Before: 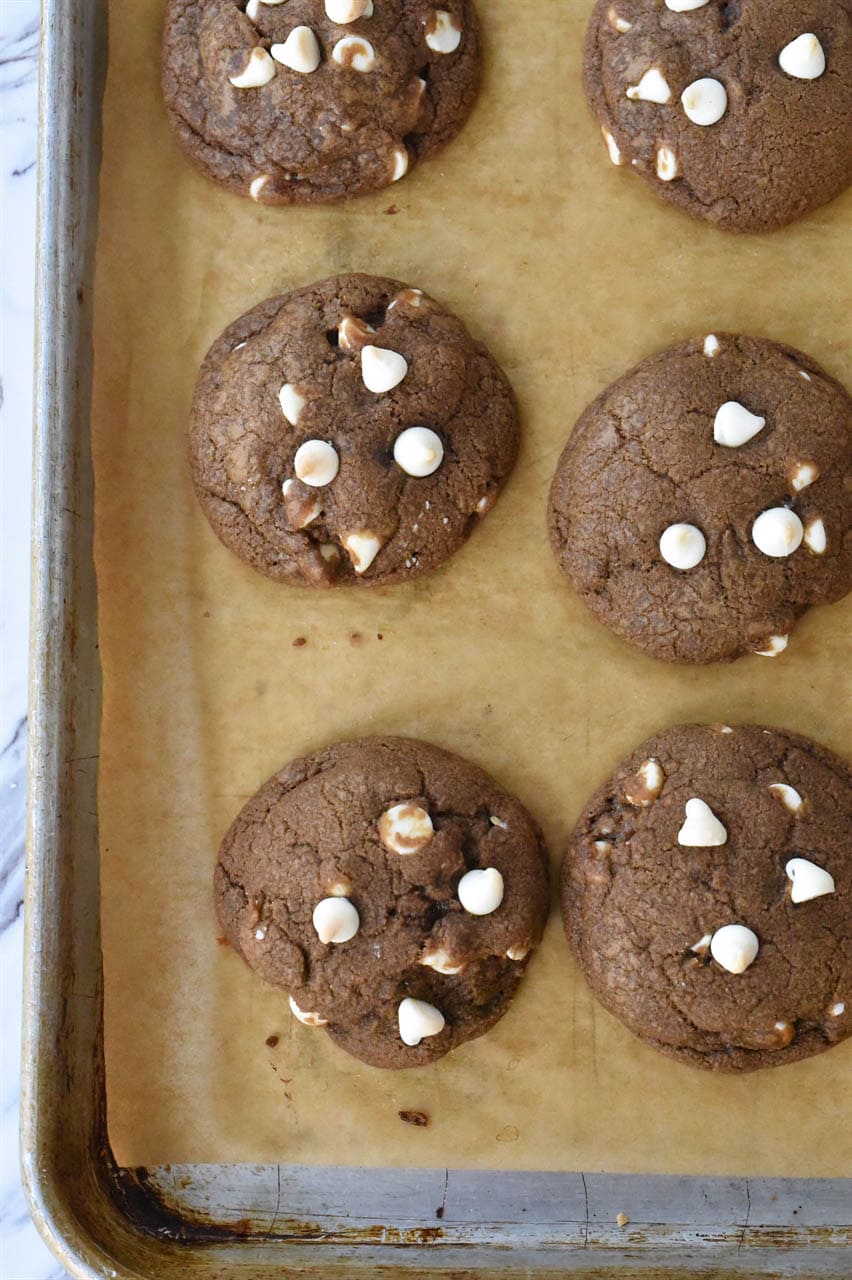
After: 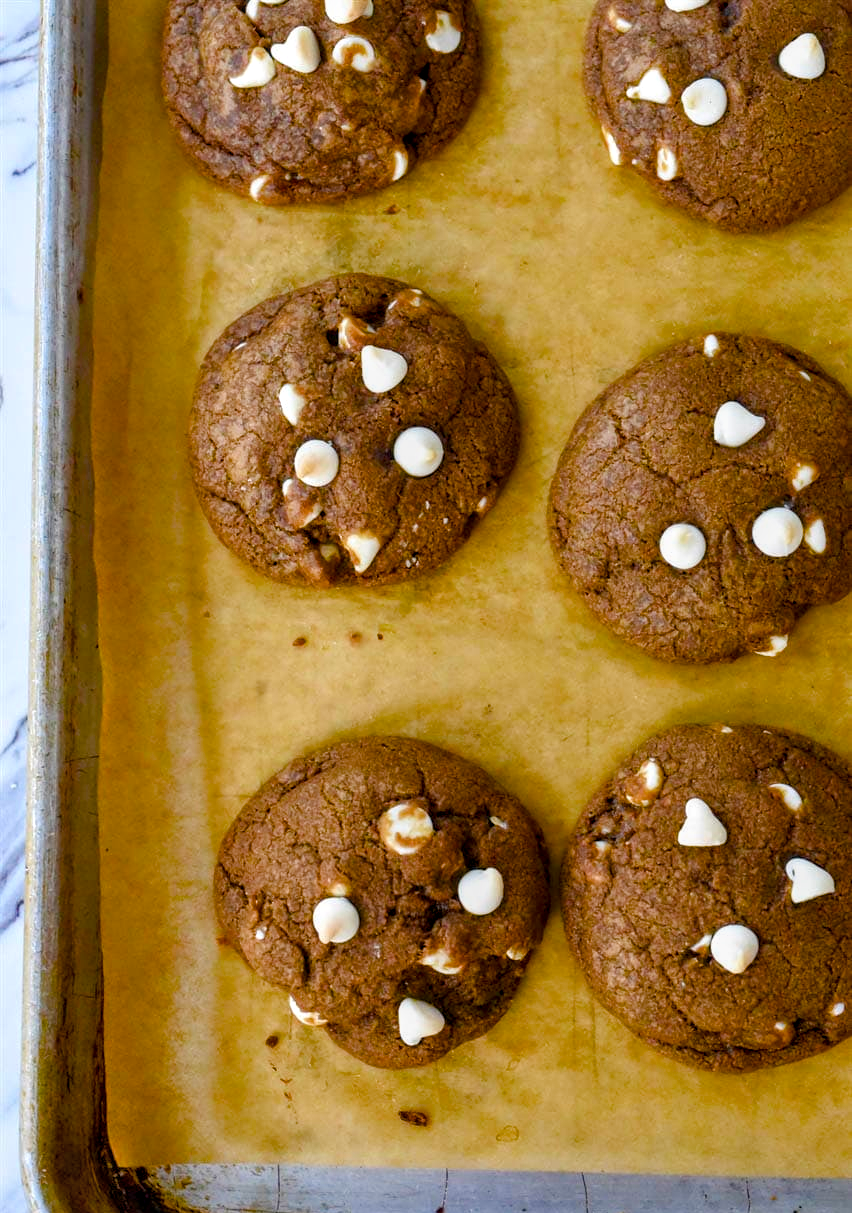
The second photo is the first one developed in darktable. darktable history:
crop and rotate: top 0.009%, bottom 5.184%
local contrast: on, module defaults
color balance rgb: global offset › luminance -0.499%, linear chroma grading › global chroma 14.922%, perceptual saturation grading › global saturation 0.618%, perceptual saturation grading › highlights -17.883%, perceptual saturation grading › mid-tones 33.241%, perceptual saturation grading › shadows 50.414%, global vibrance 42.399%
